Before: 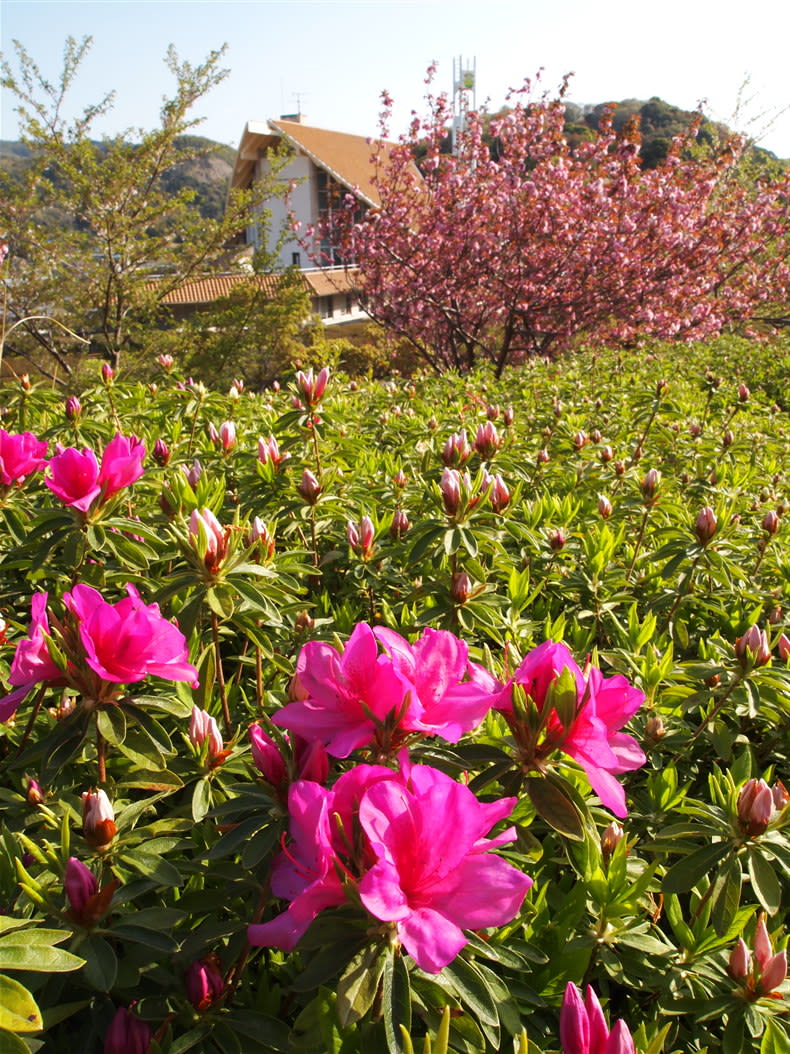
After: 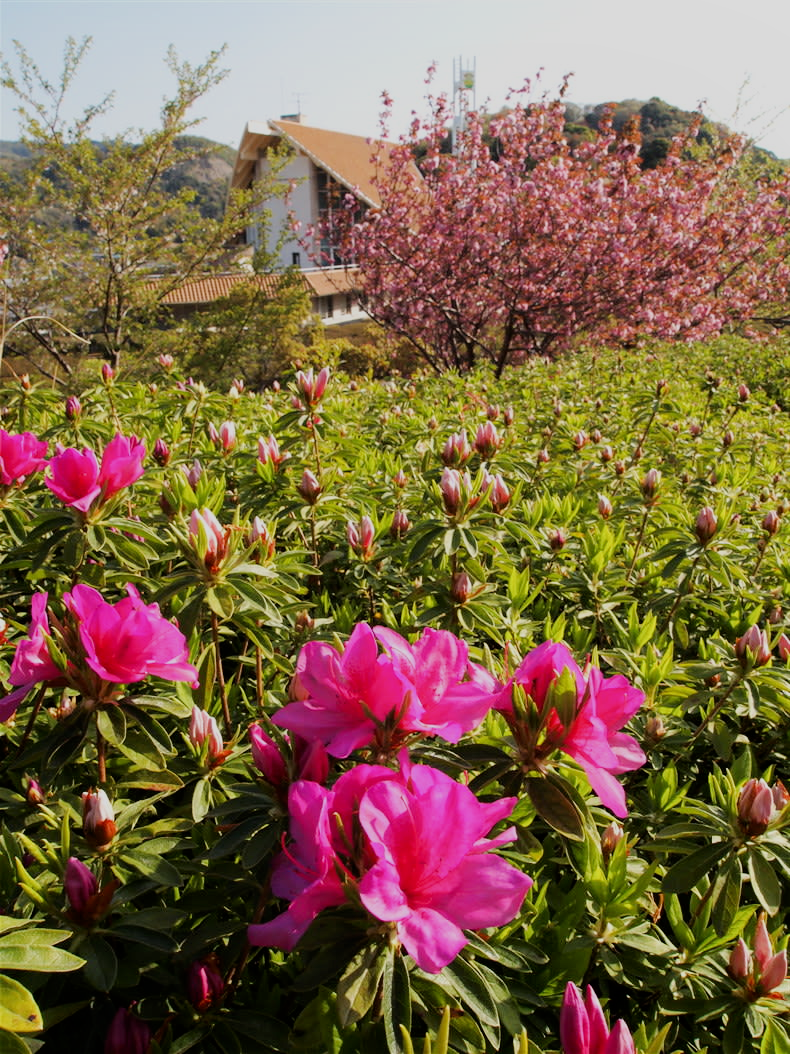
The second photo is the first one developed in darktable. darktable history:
filmic rgb: black relative exposure -7.65 EV, white relative exposure 4.56 EV, hardness 3.61, contrast 0.988
shadows and highlights: shadows -30.19, highlights 30.24
